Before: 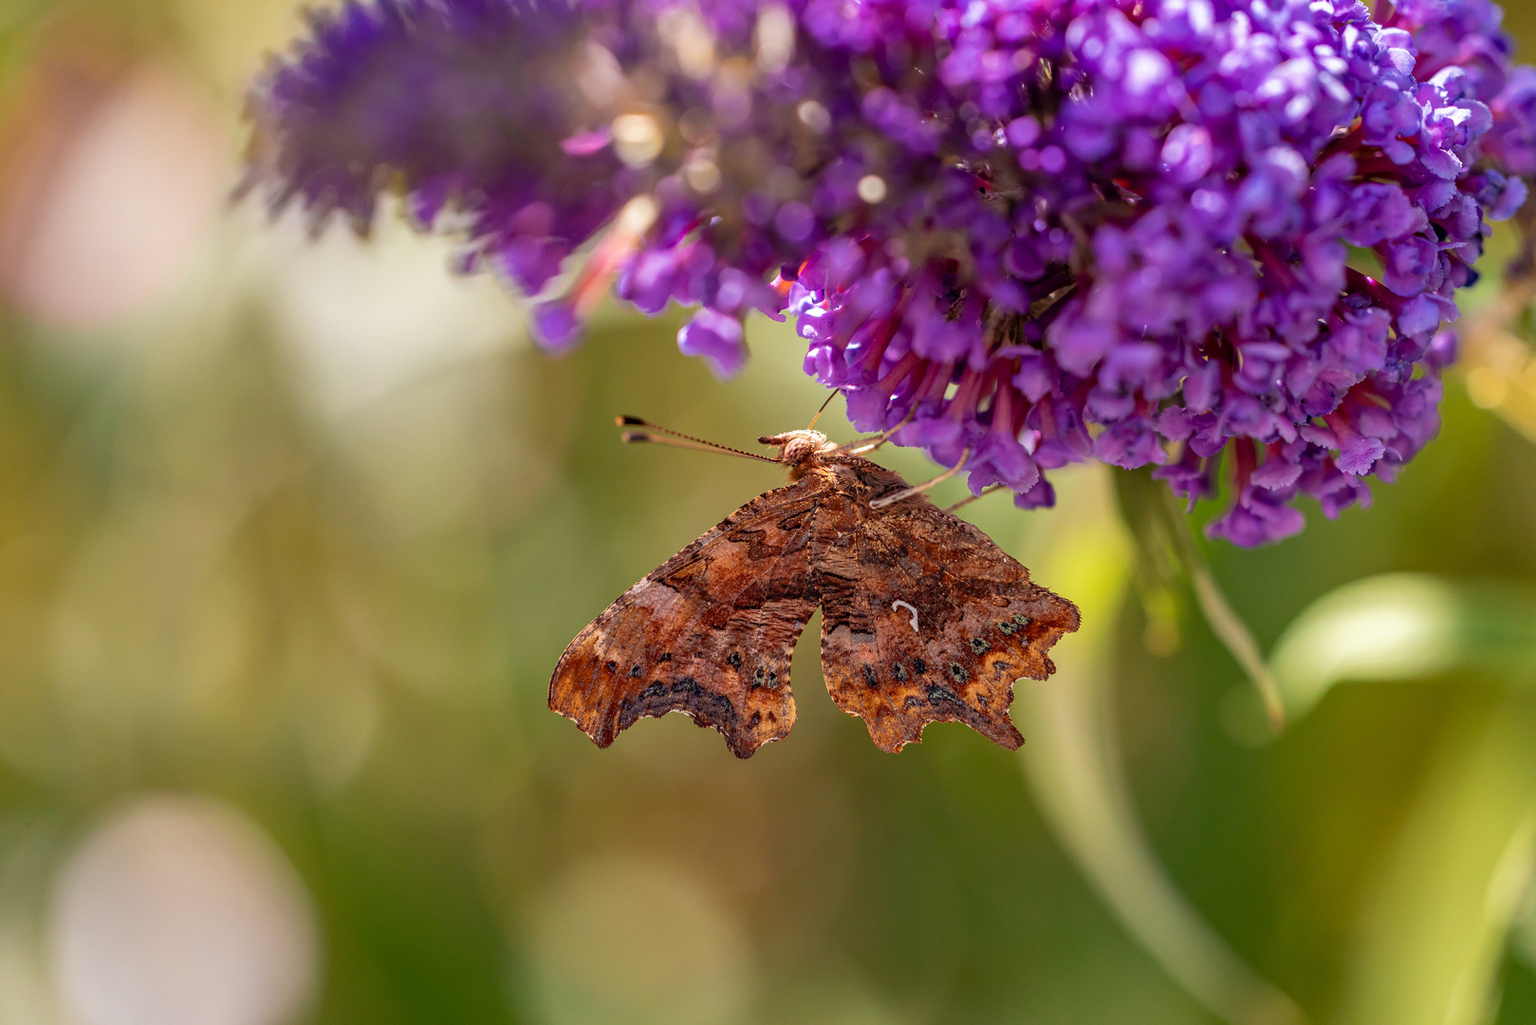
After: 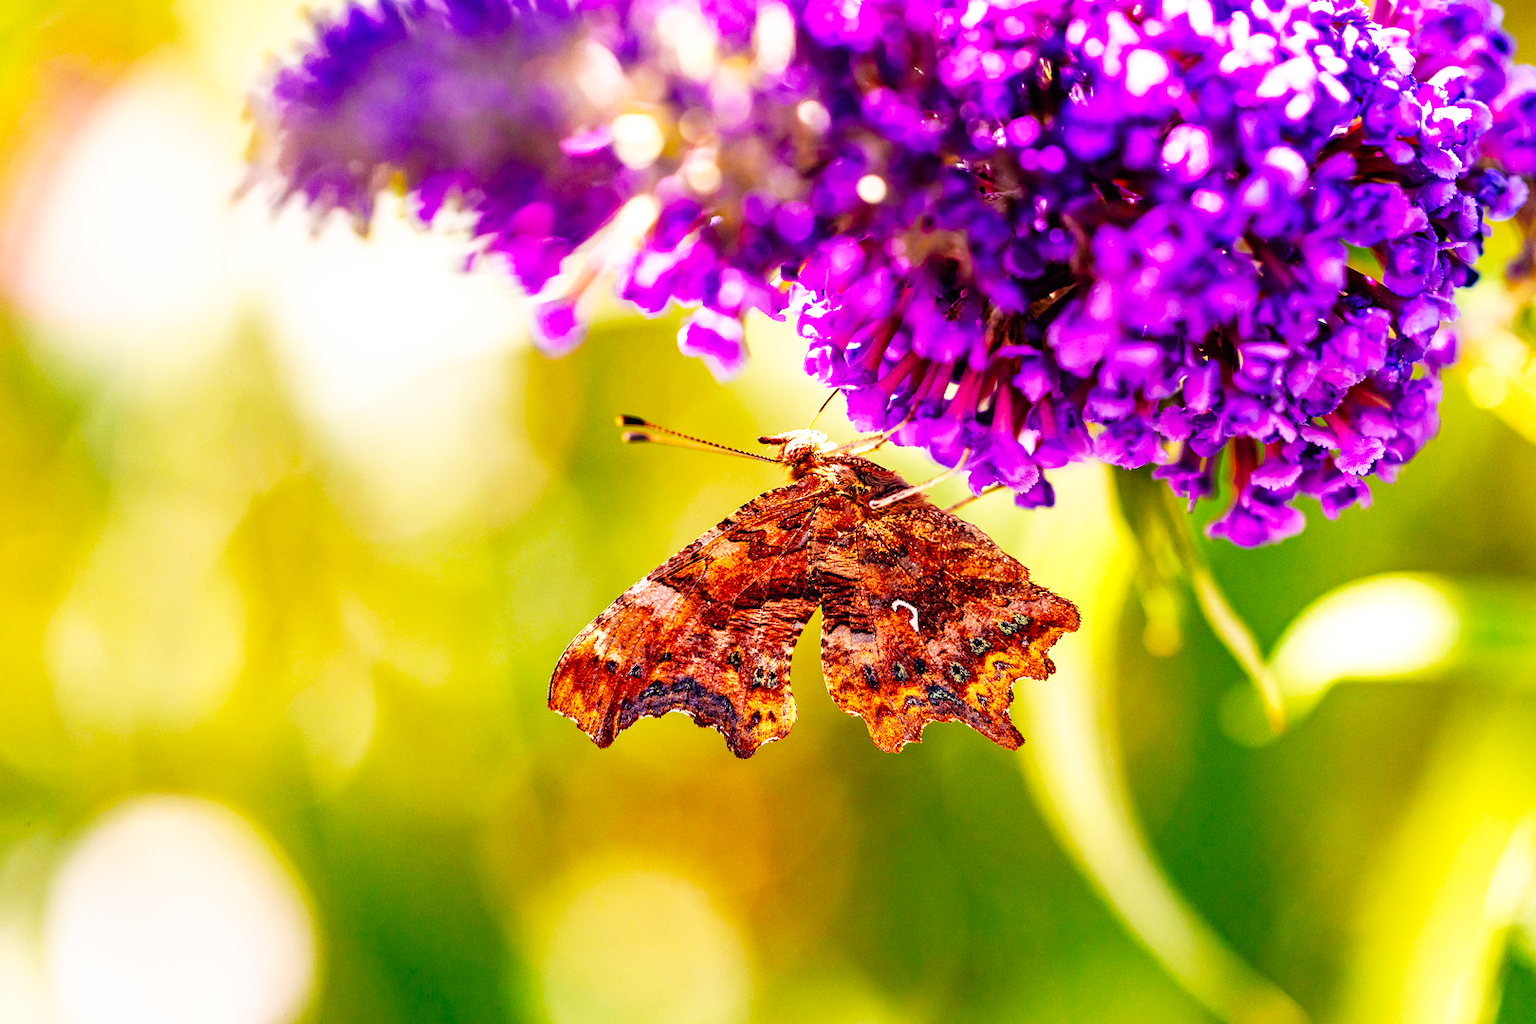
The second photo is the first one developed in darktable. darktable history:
base curve: curves: ch0 [(0, 0) (0.007, 0.004) (0.027, 0.03) (0.046, 0.07) (0.207, 0.54) (0.442, 0.872) (0.673, 0.972) (1, 1)], preserve colors none
color balance rgb: shadows lift › chroma 4.21%, shadows lift › hue 252.22°, highlights gain › chroma 1.36%, highlights gain › hue 50.24°, perceptual saturation grading › mid-tones 6.33%, perceptual saturation grading › shadows 72.44%, perceptual brilliance grading › highlights 11.59%, contrast 5.05%
